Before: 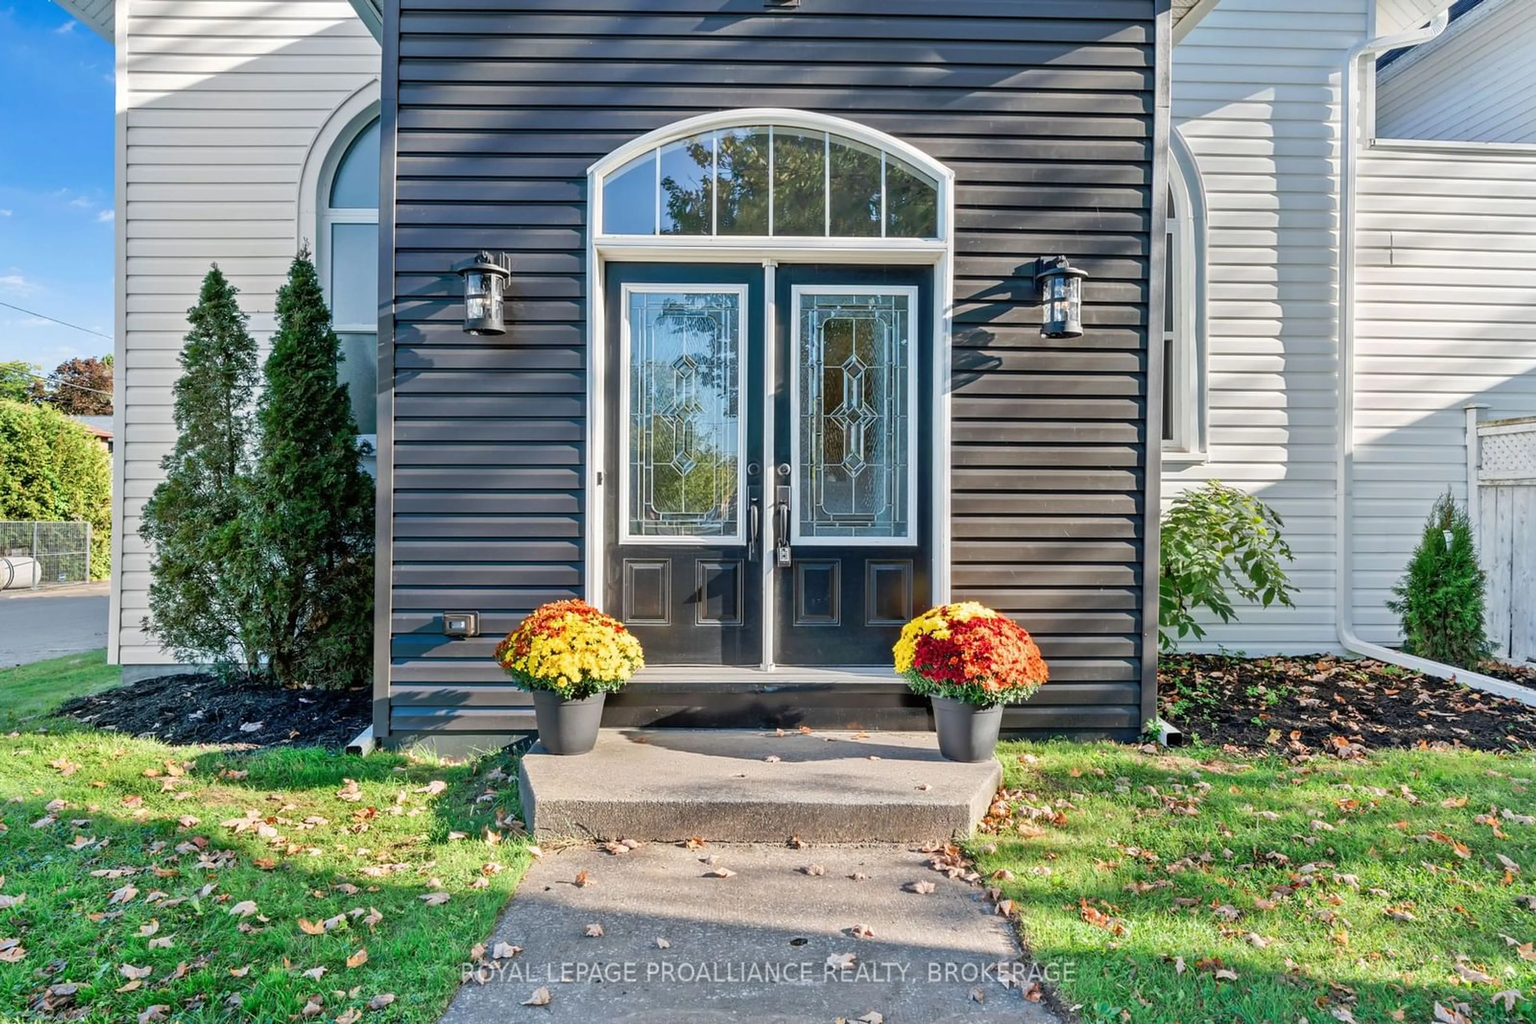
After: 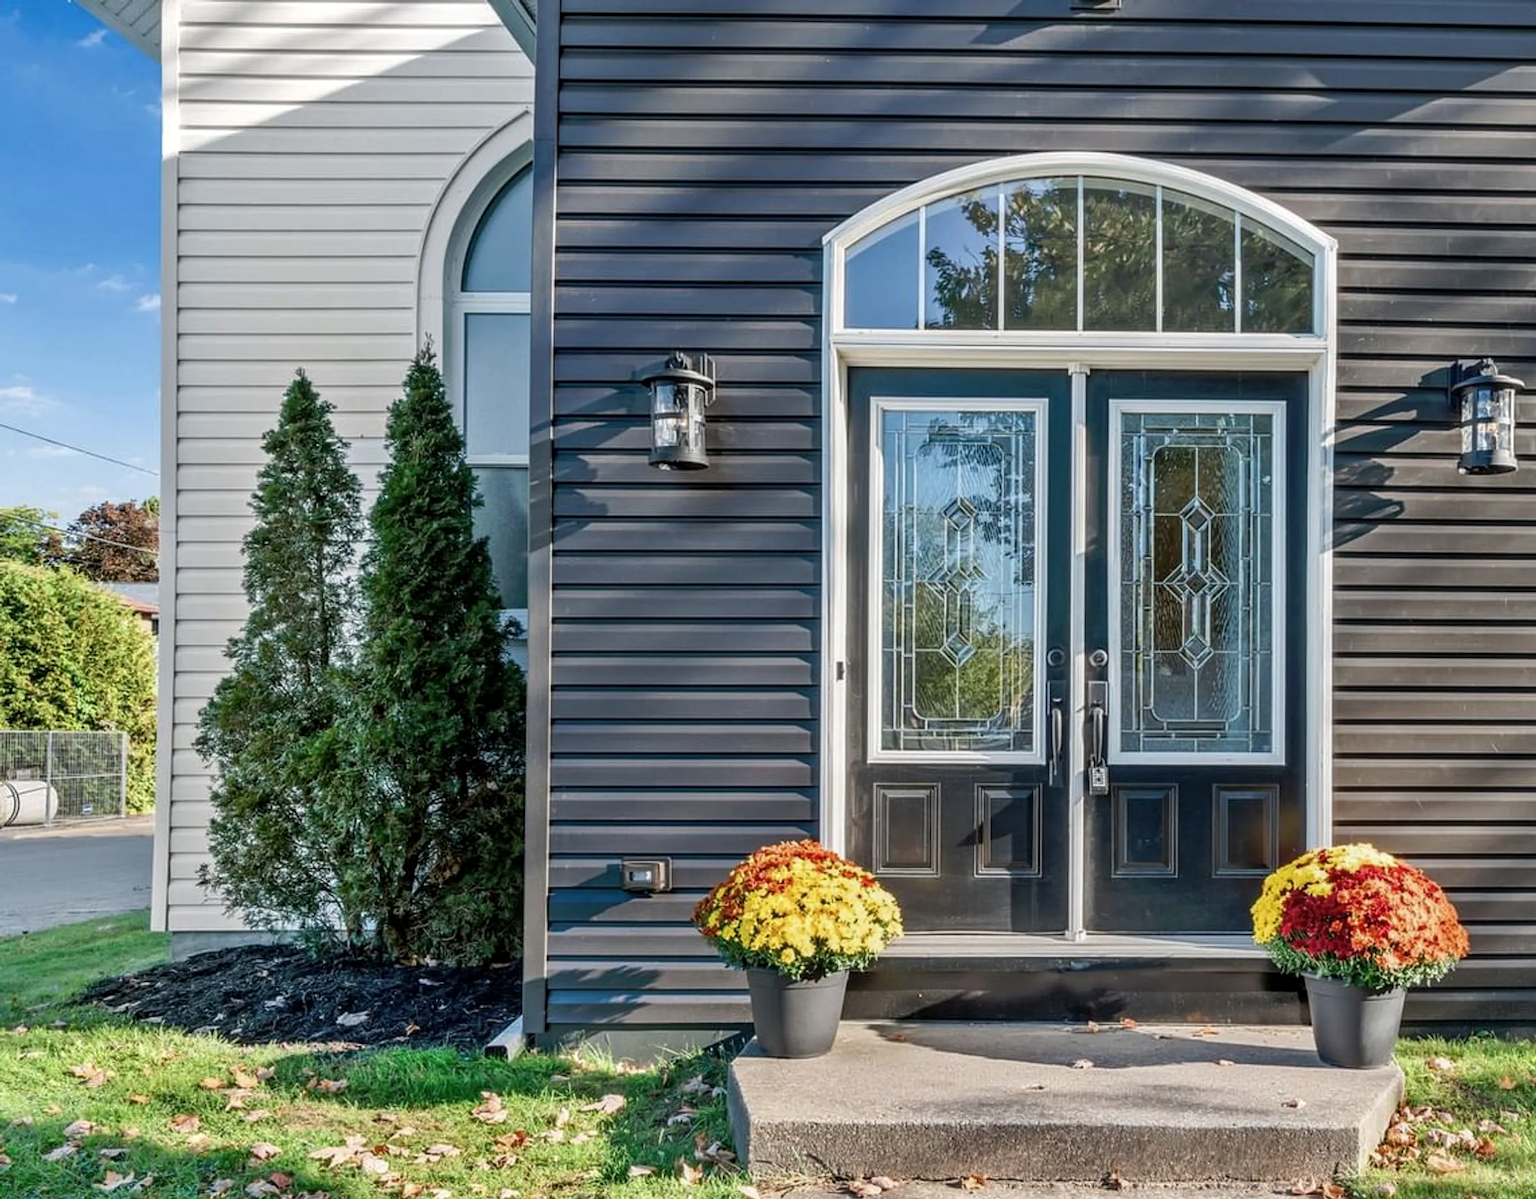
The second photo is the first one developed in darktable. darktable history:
crop: right 28.615%, bottom 16.437%
contrast brightness saturation: contrast -0.085, brightness -0.04, saturation -0.115
local contrast: detail 130%
